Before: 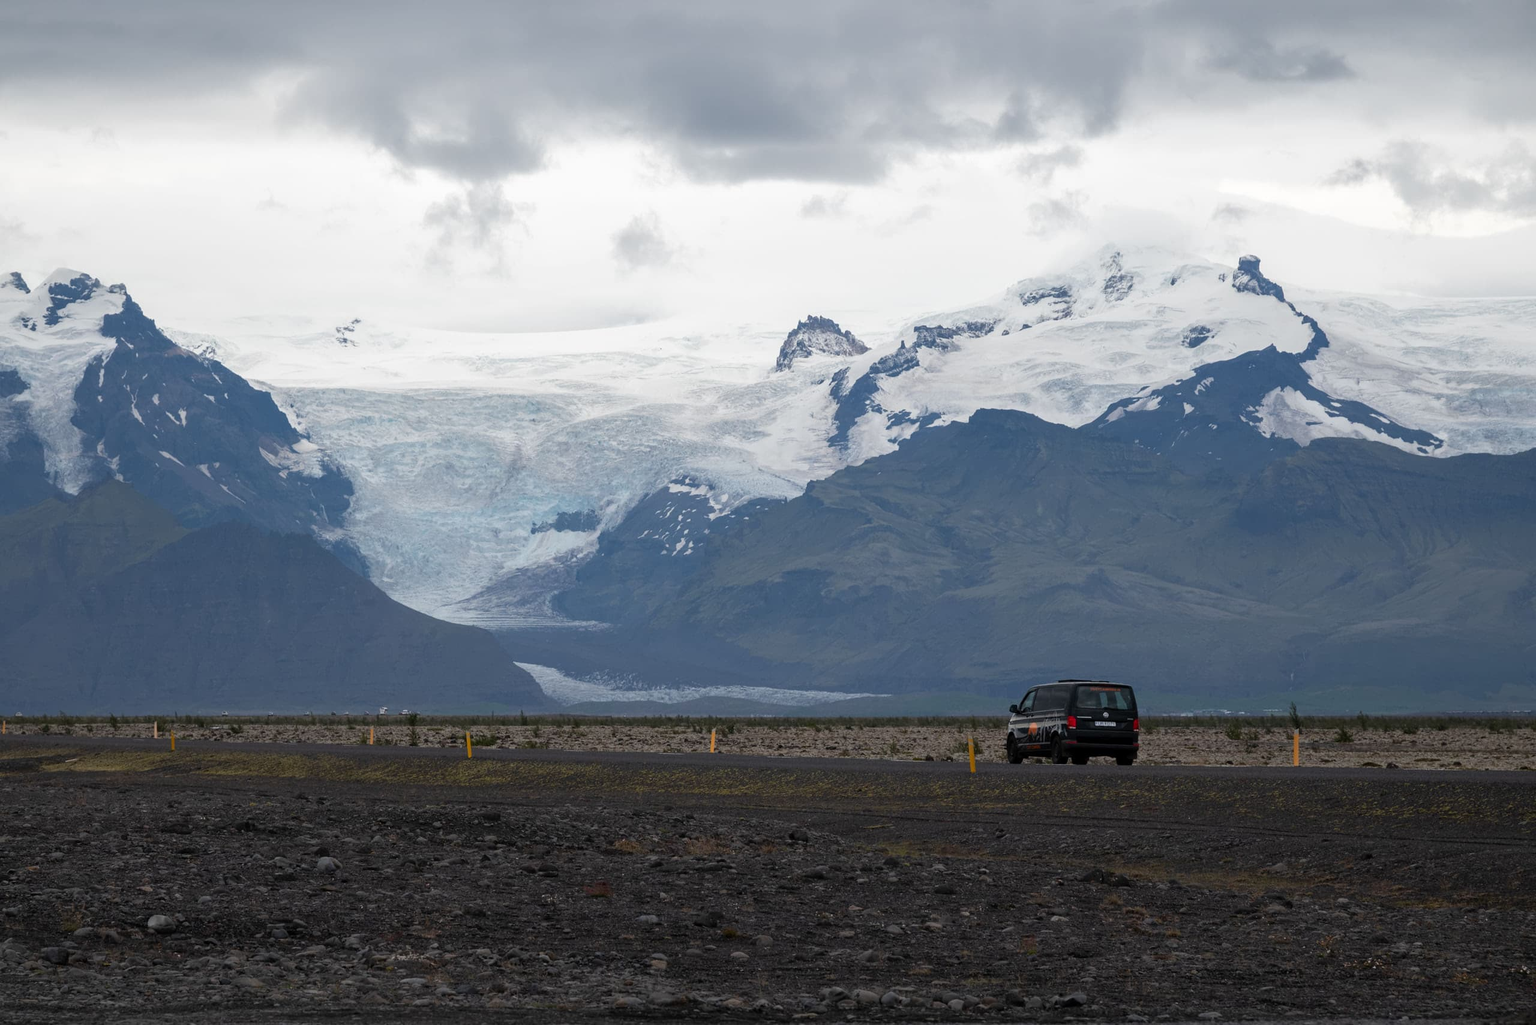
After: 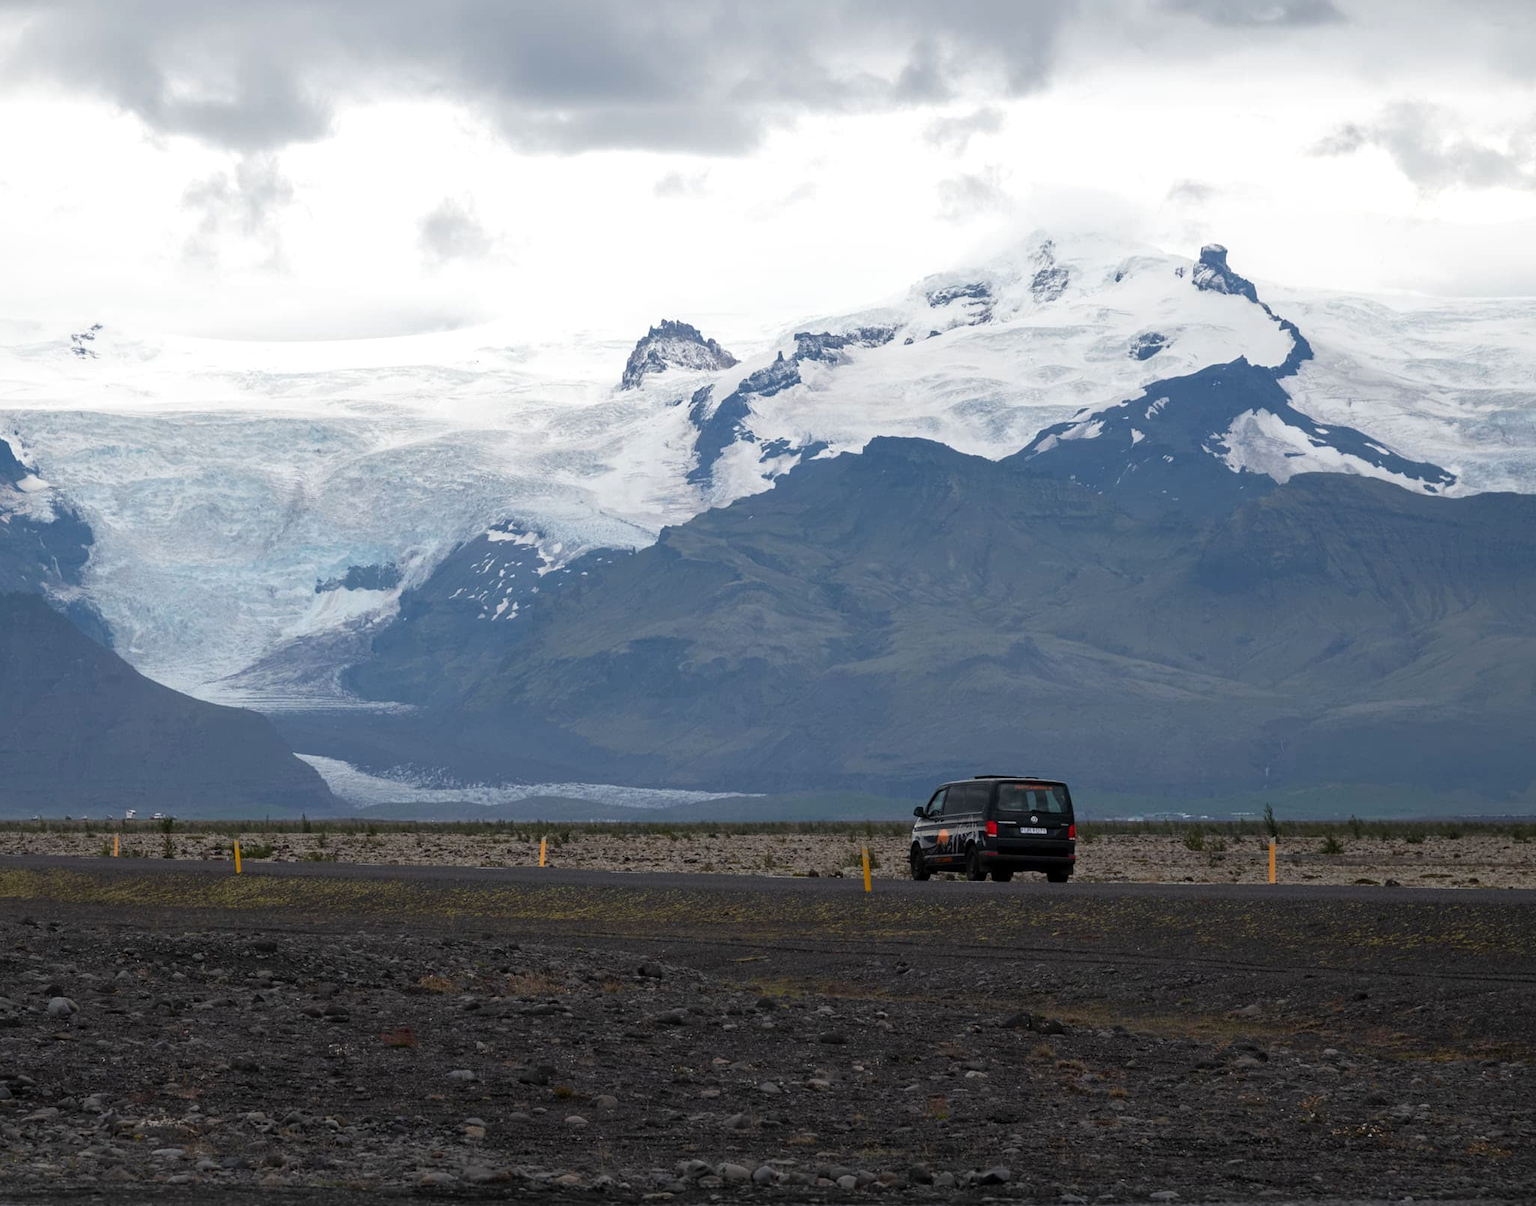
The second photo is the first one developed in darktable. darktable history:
exposure: exposure 0.202 EV, compensate highlight preservation false
crop and rotate: left 18.176%, top 5.885%, right 1.836%
